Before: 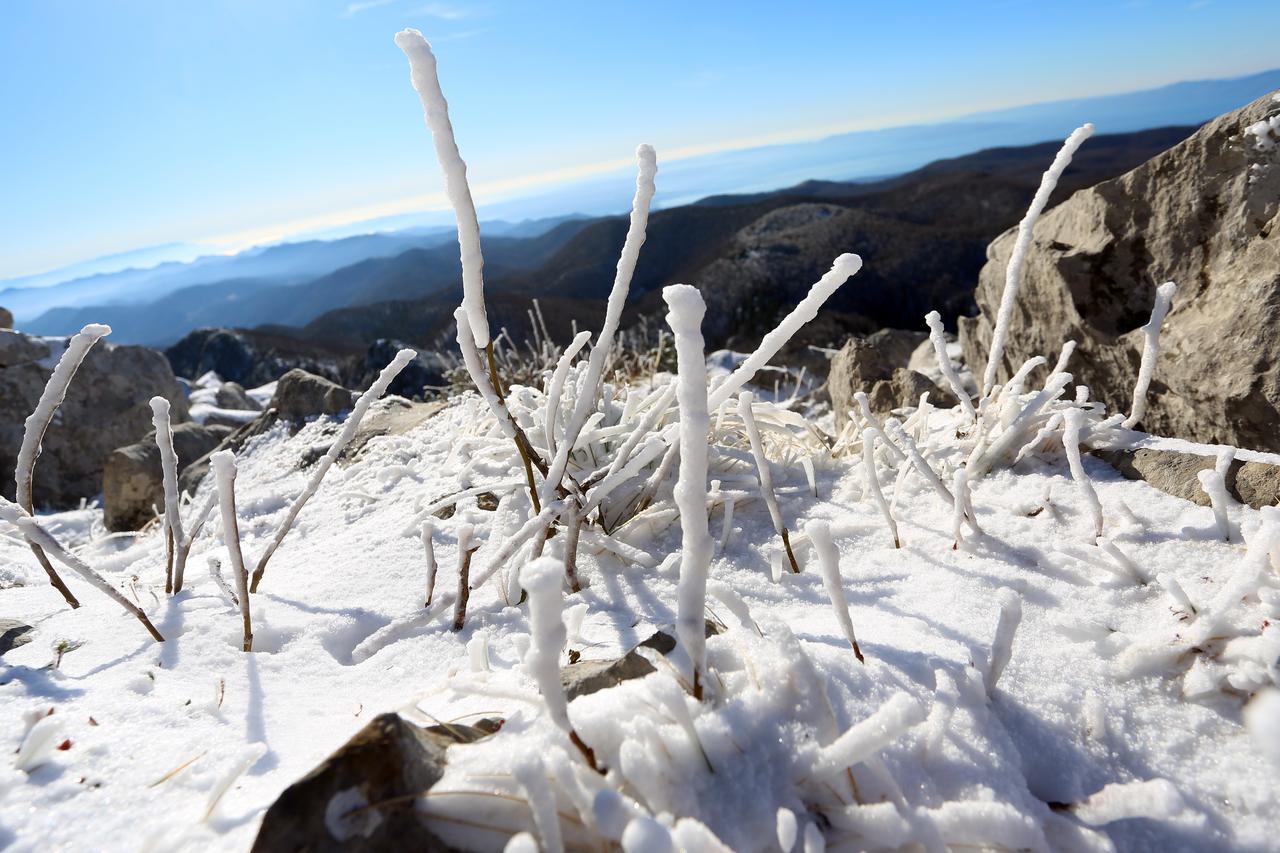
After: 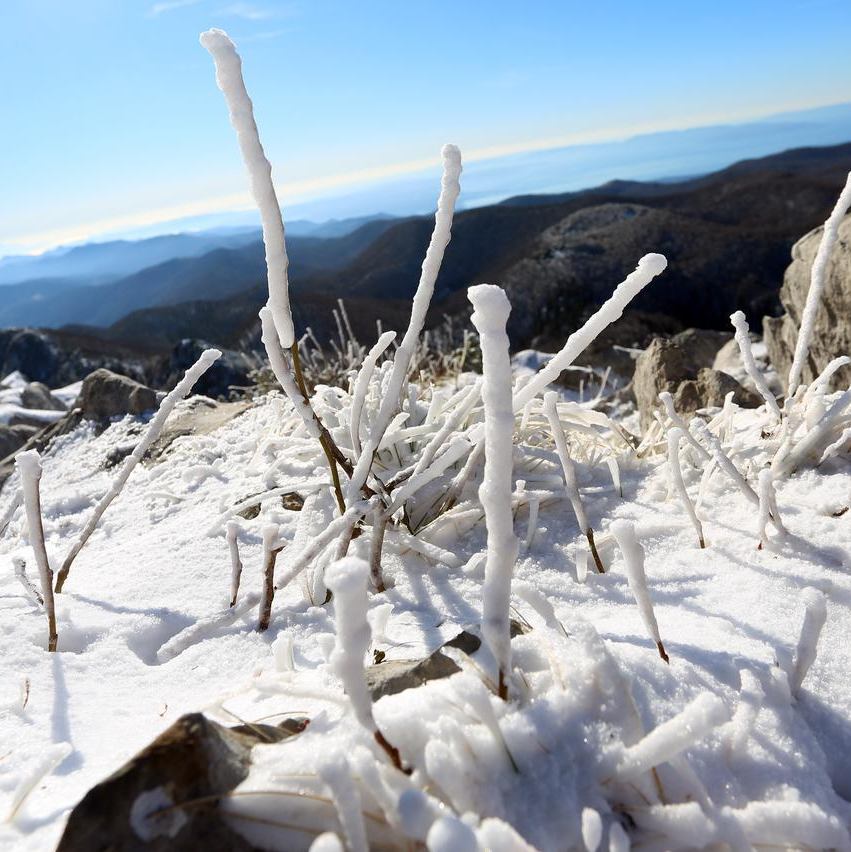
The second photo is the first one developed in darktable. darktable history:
crop and rotate: left 15.249%, right 18.245%
